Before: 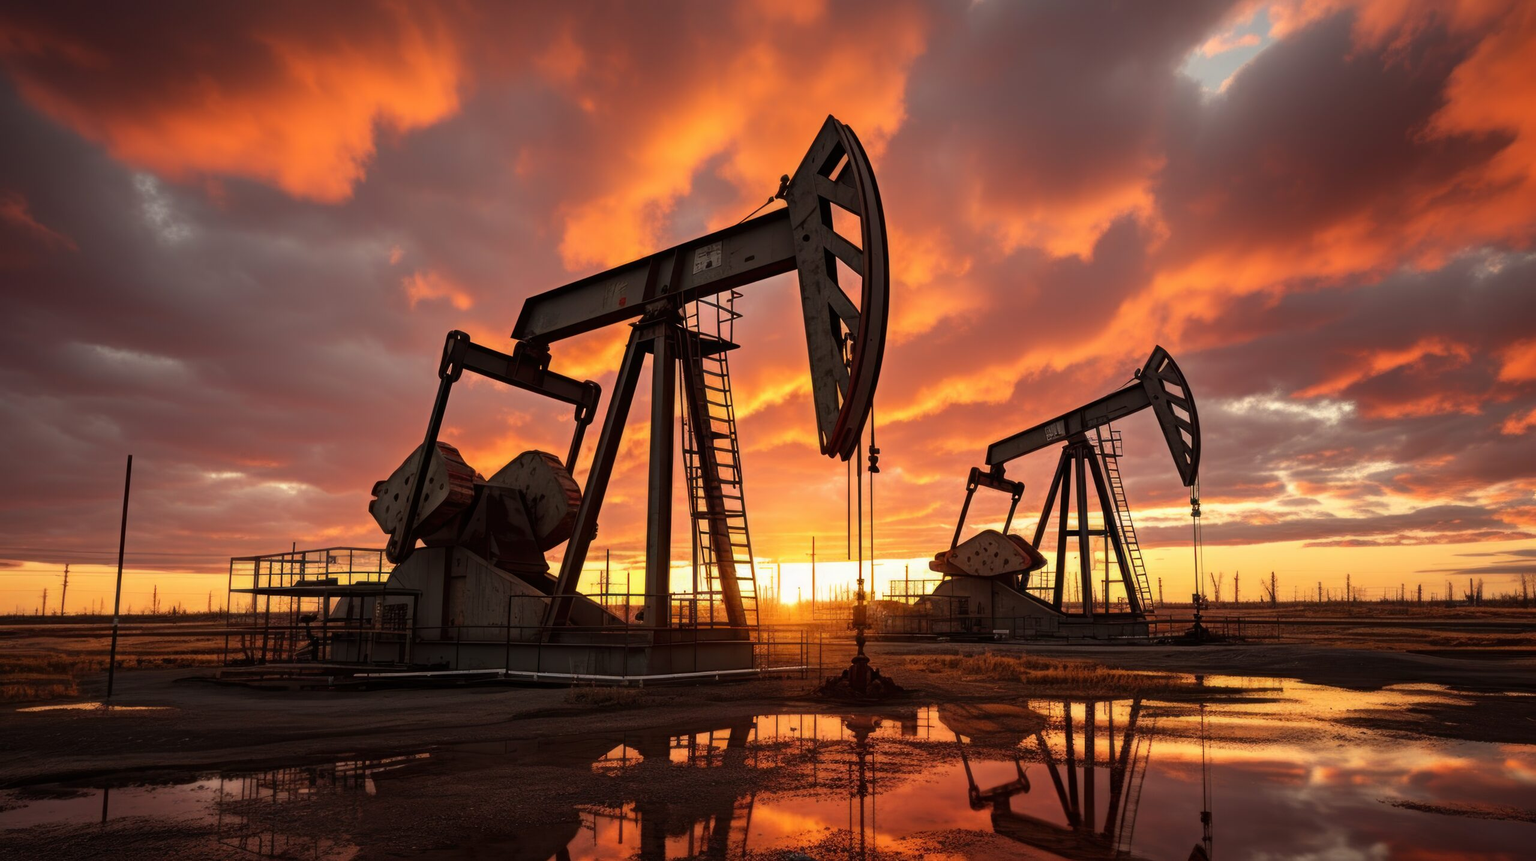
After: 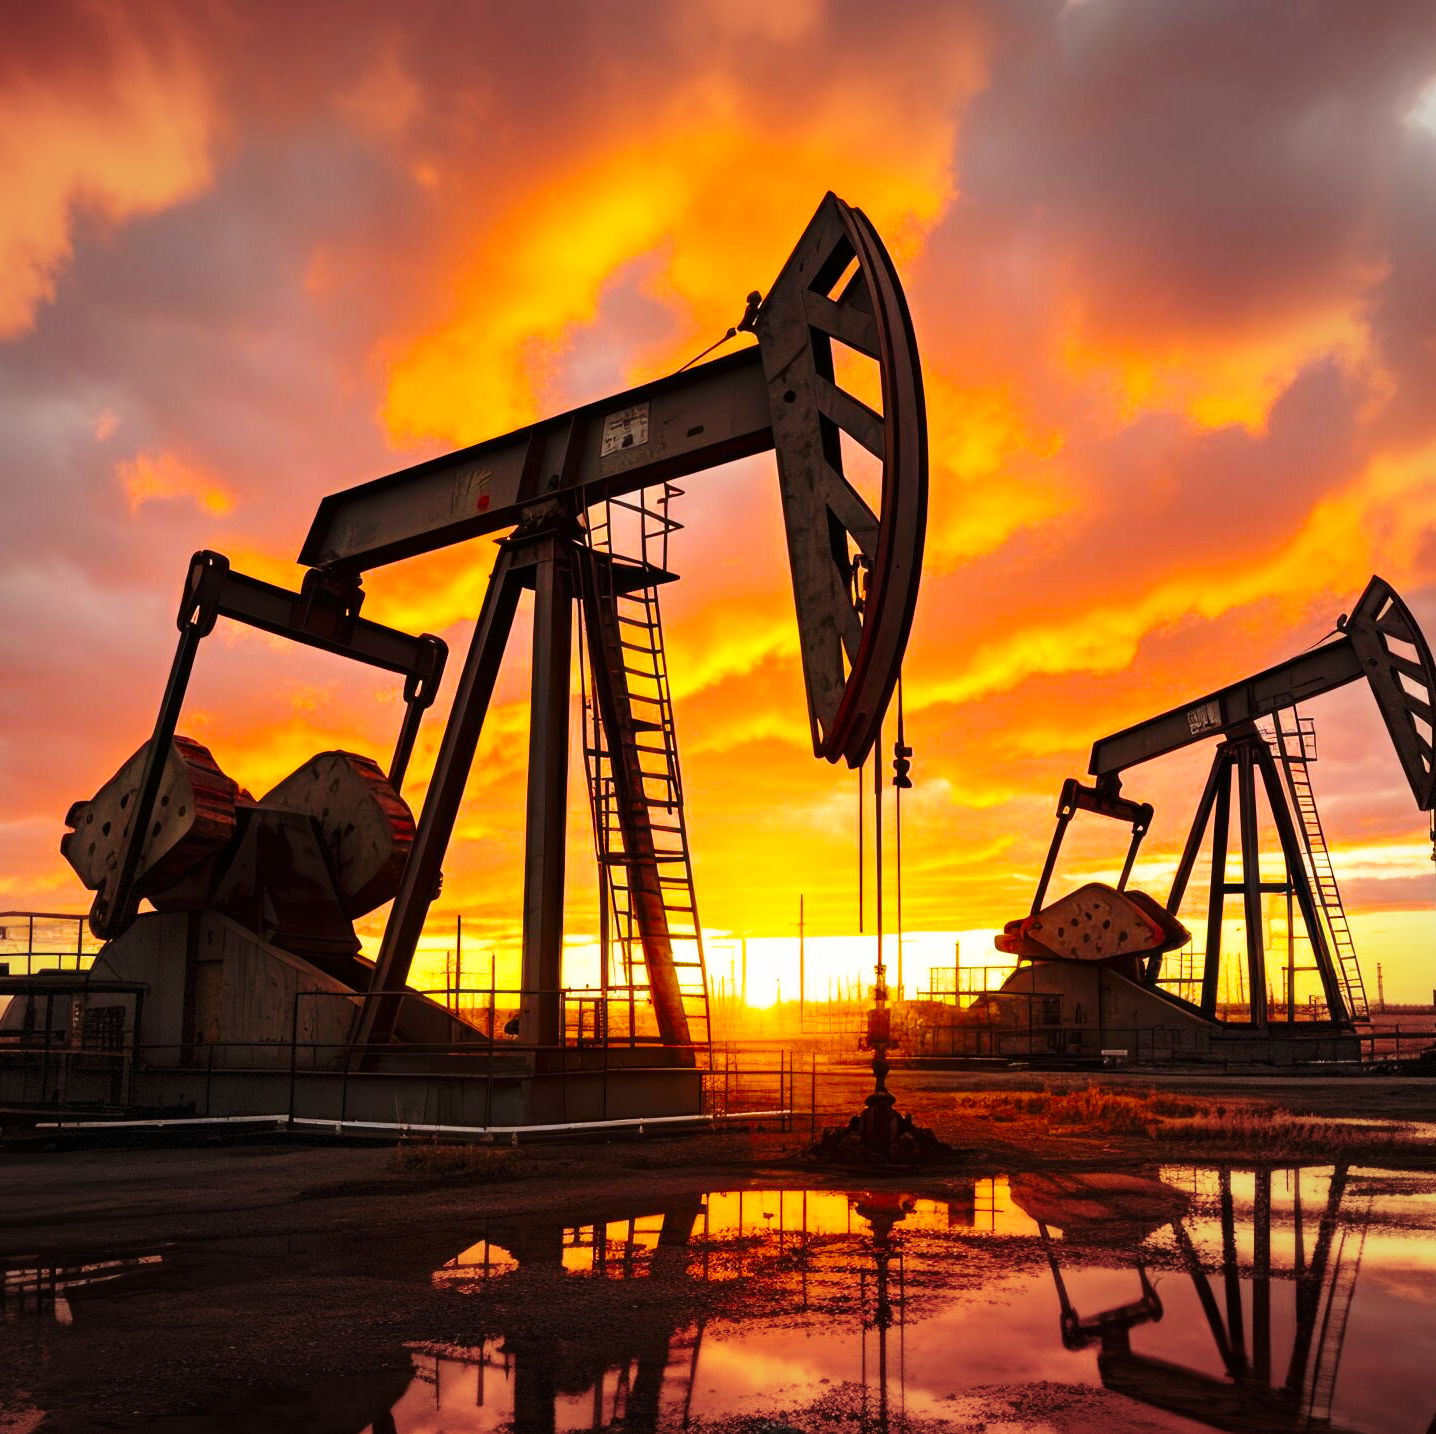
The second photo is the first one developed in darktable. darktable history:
vignetting: fall-off start 91%, fall-off radius 39.39%, brightness -0.182, saturation -0.3, width/height ratio 1.219, shape 1.3, dithering 8-bit output, unbound false
base curve: curves: ch0 [(0, 0) (0.028, 0.03) (0.121, 0.232) (0.46, 0.748) (0.859, 0.968) (1, 1)], preserve colors none
color balance rgb: perceptual saturation grading › global saturation 25%, global vibrance 20%
crop: left 21.674%, right 22.086%
